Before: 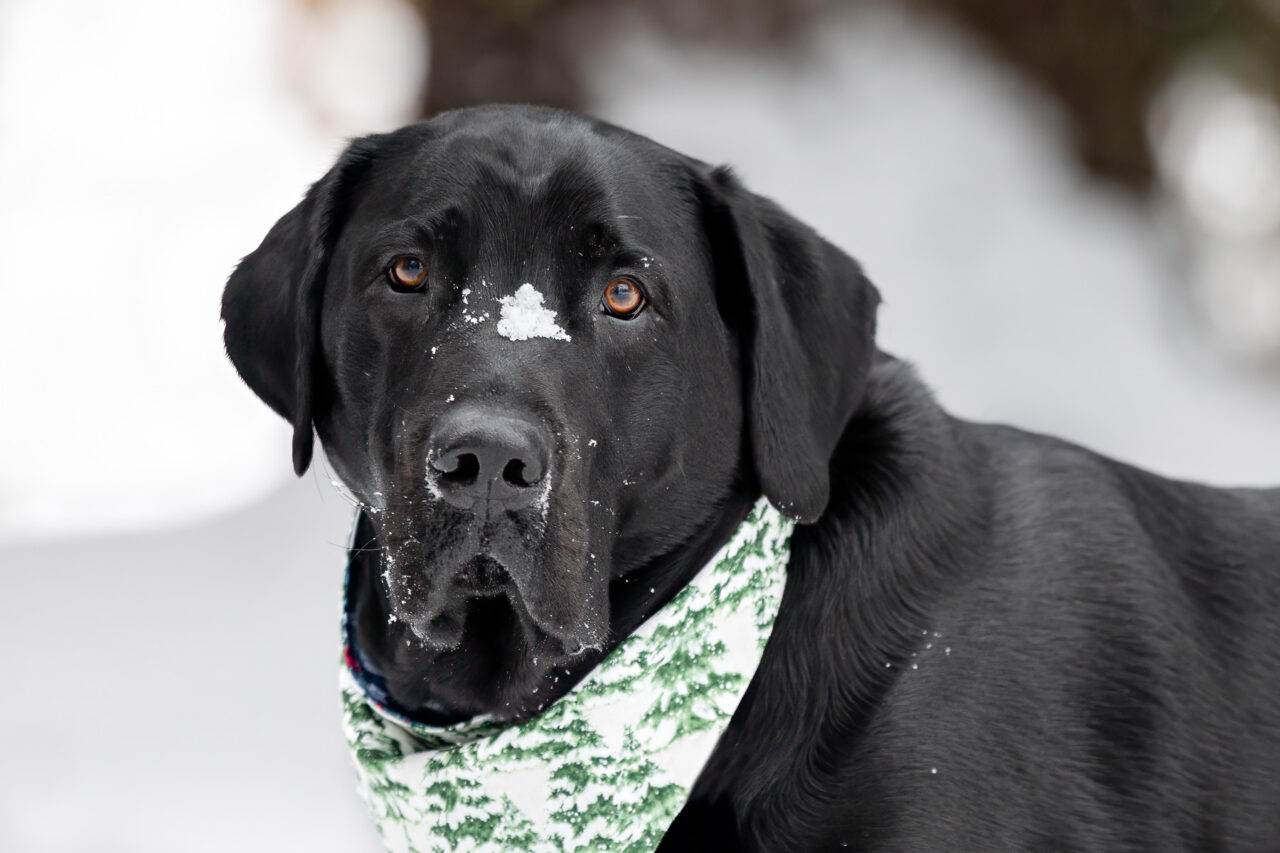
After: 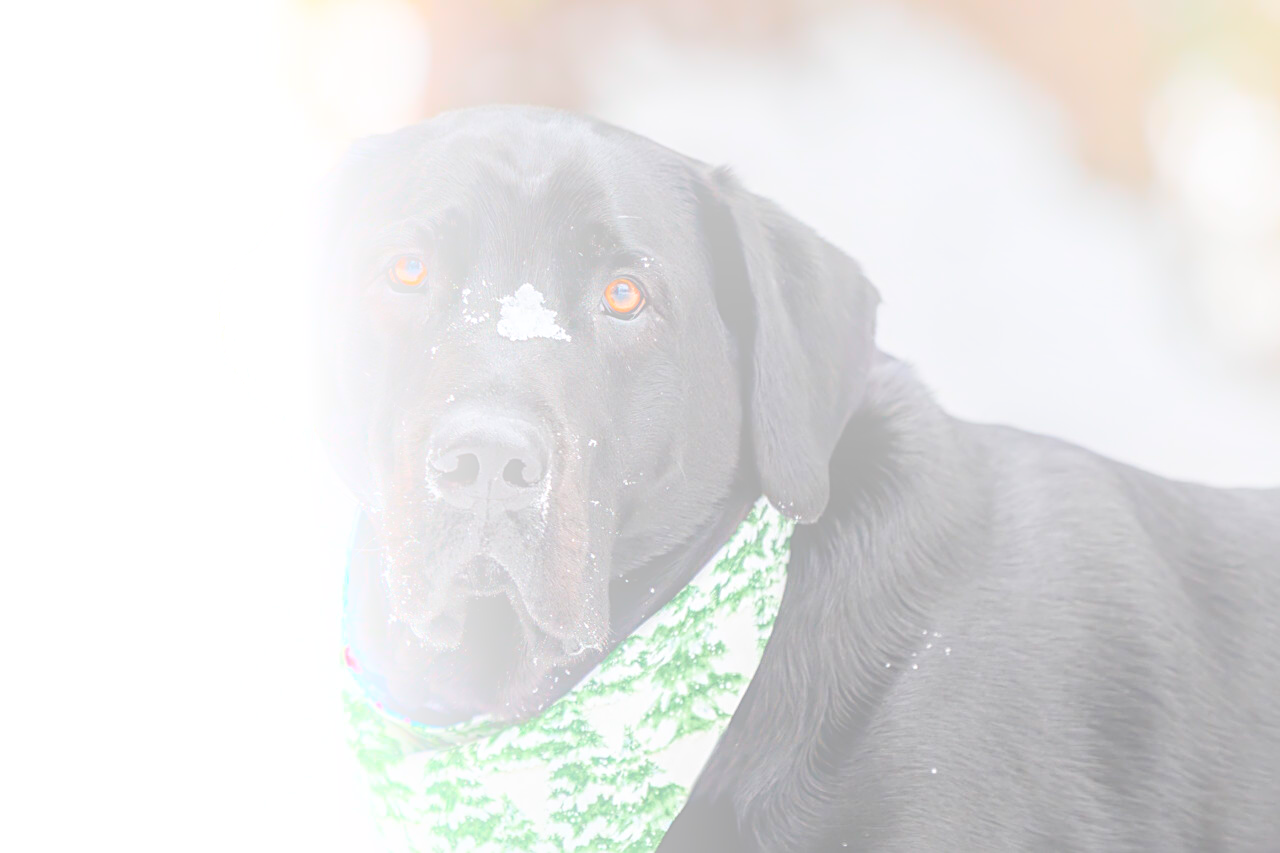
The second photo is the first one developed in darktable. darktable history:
bloom: size 70%, threshold 25%, strength 70%
local contrast: detail 130%
sharpen: on, module defaults
